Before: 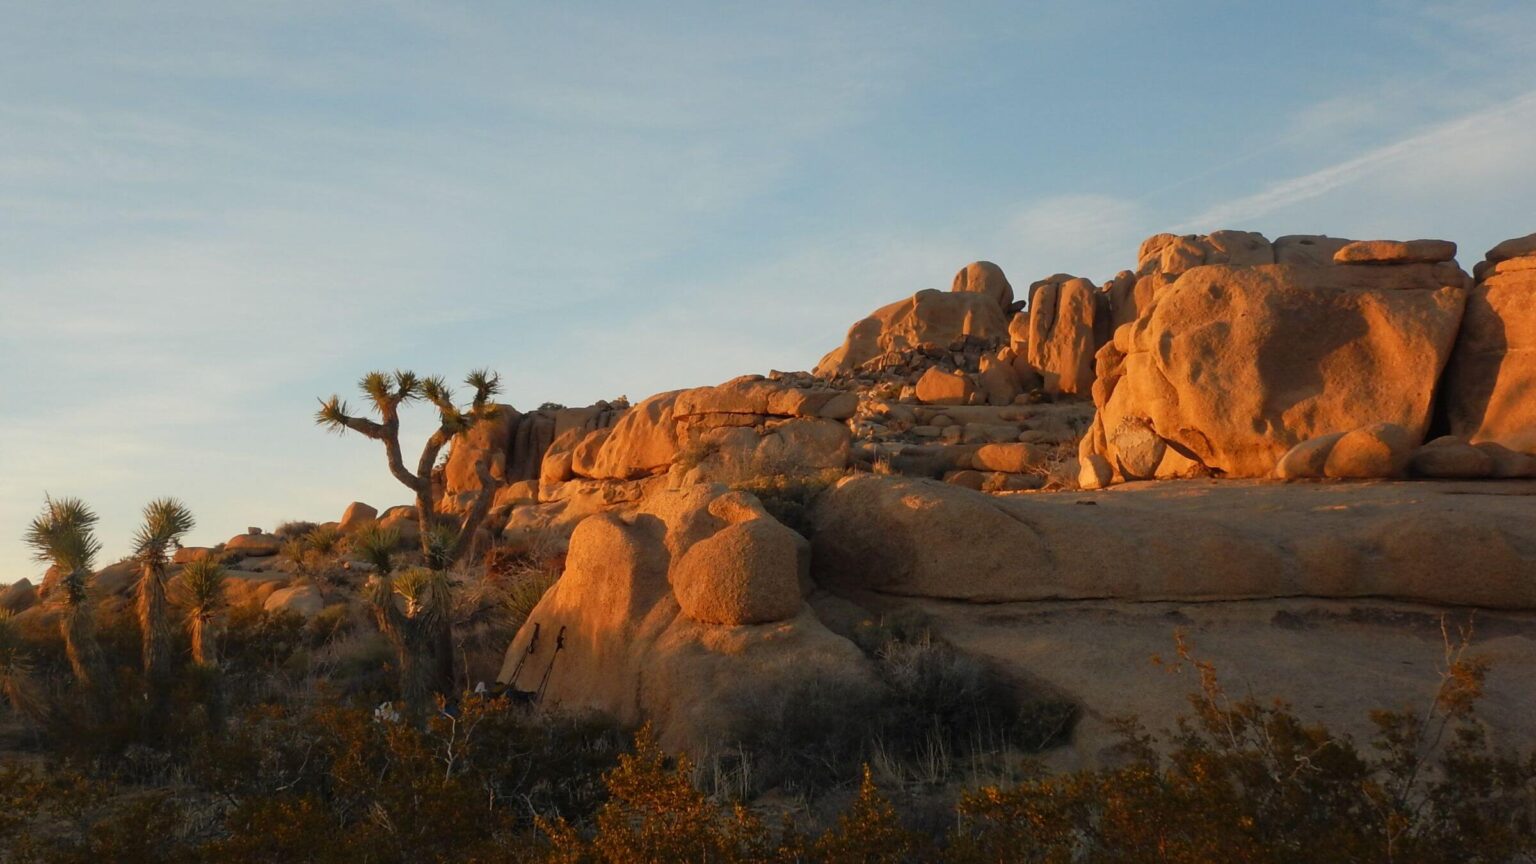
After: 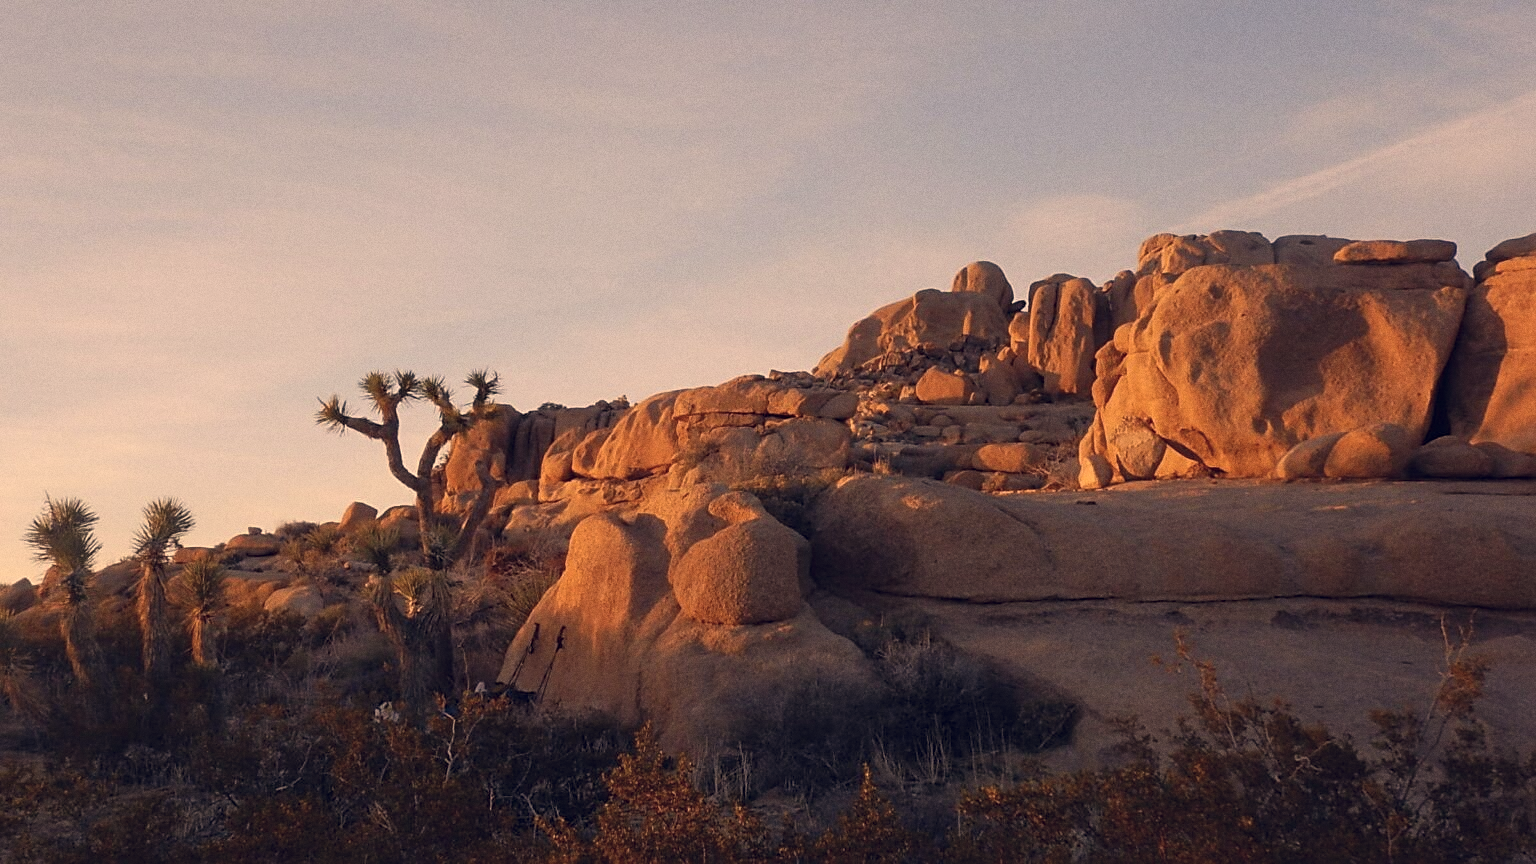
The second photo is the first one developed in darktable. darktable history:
grain: coarseness 7.08 ISO, strength 21.67%, mid-tones bias 59.58%
sharpen: on, module defaults
color correction: highlights a* 19.59, highlights b* 27.49, shadows a* 3.46, shadows b* -17.28, saturation 0.73
